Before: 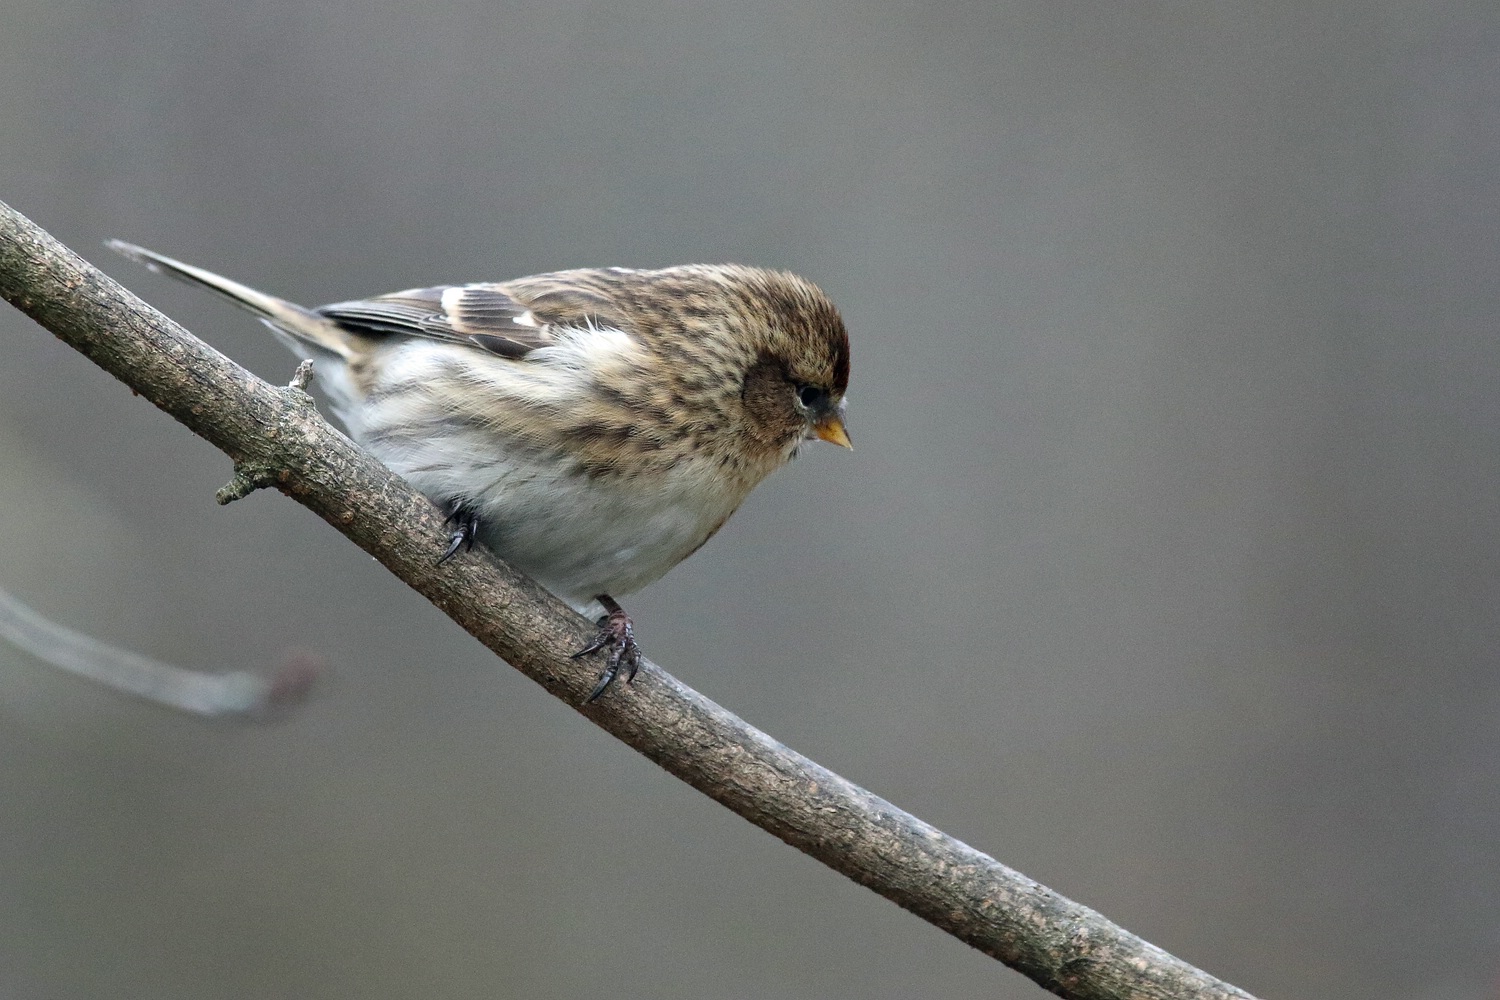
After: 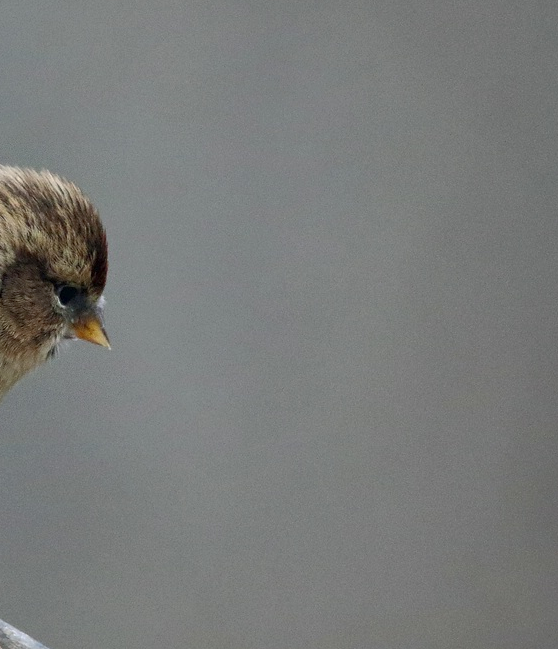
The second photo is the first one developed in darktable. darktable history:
shadows and highlights: on, module defaults
crop and rotate: left 49.489%, top 10.113%, right 13.27%, bottom 24.889%
